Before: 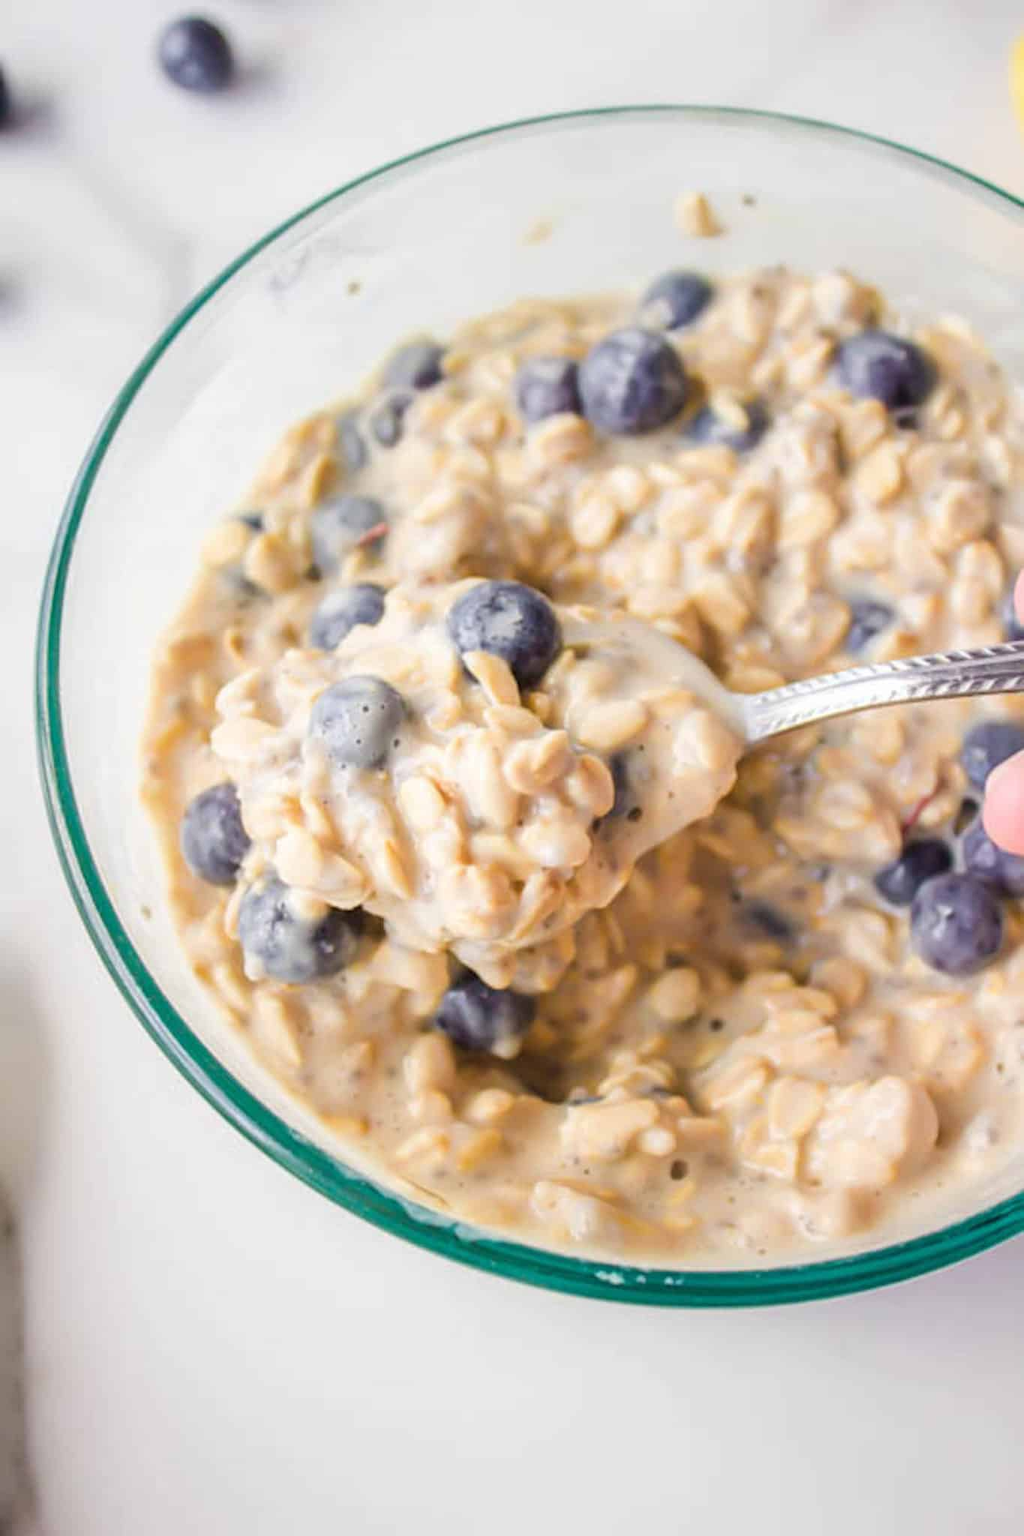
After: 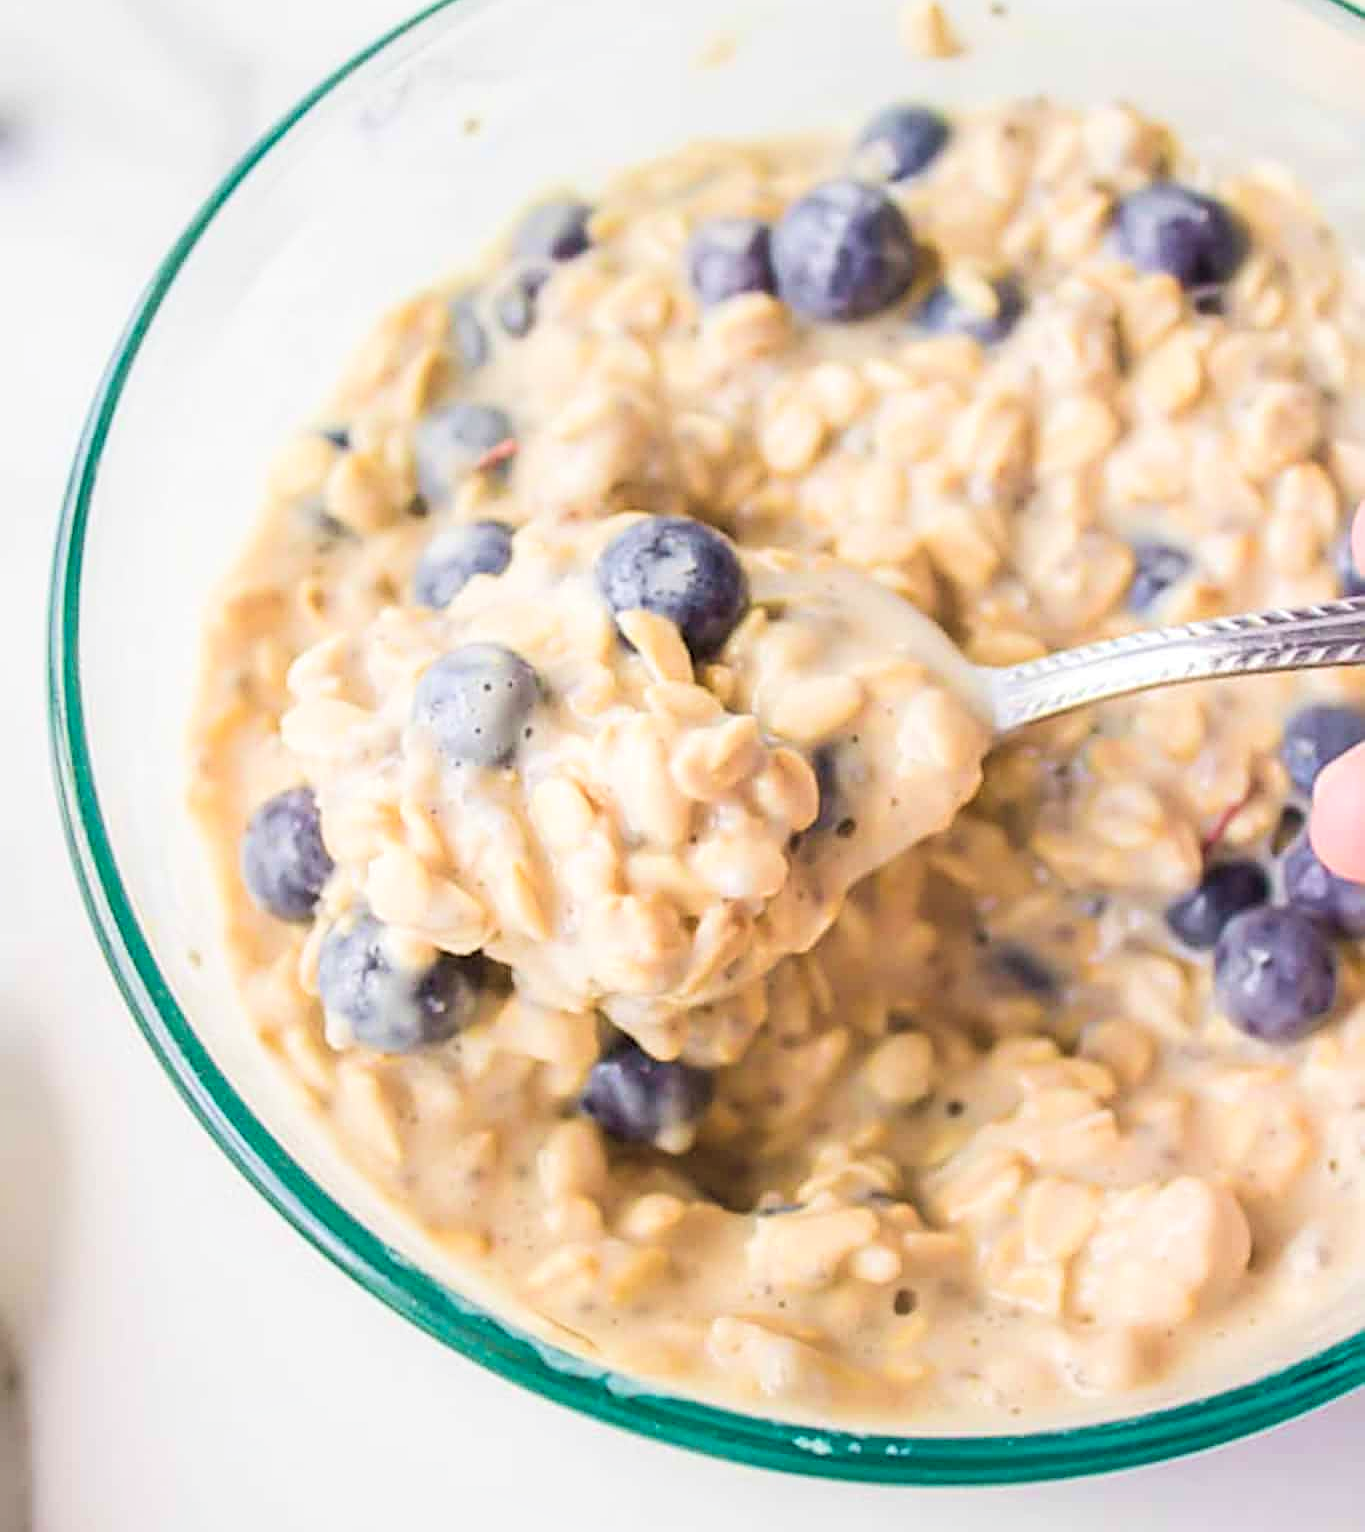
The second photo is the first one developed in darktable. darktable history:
crop and rotate: top 12.629%, bottom 12.538%
local contrast: mode bilateral grid, contrast 15, coarseness 37, detail 105%, midtone range 0.2
velvia: on, module defaults
contrast brightness saturation: contrast 0.048, brightness 0.066, saturation 0.011
sharpen: amount 0.494
color correction: highlights b* -0.041
shadows and highlights: shadows -1.64, highlights 38.06
